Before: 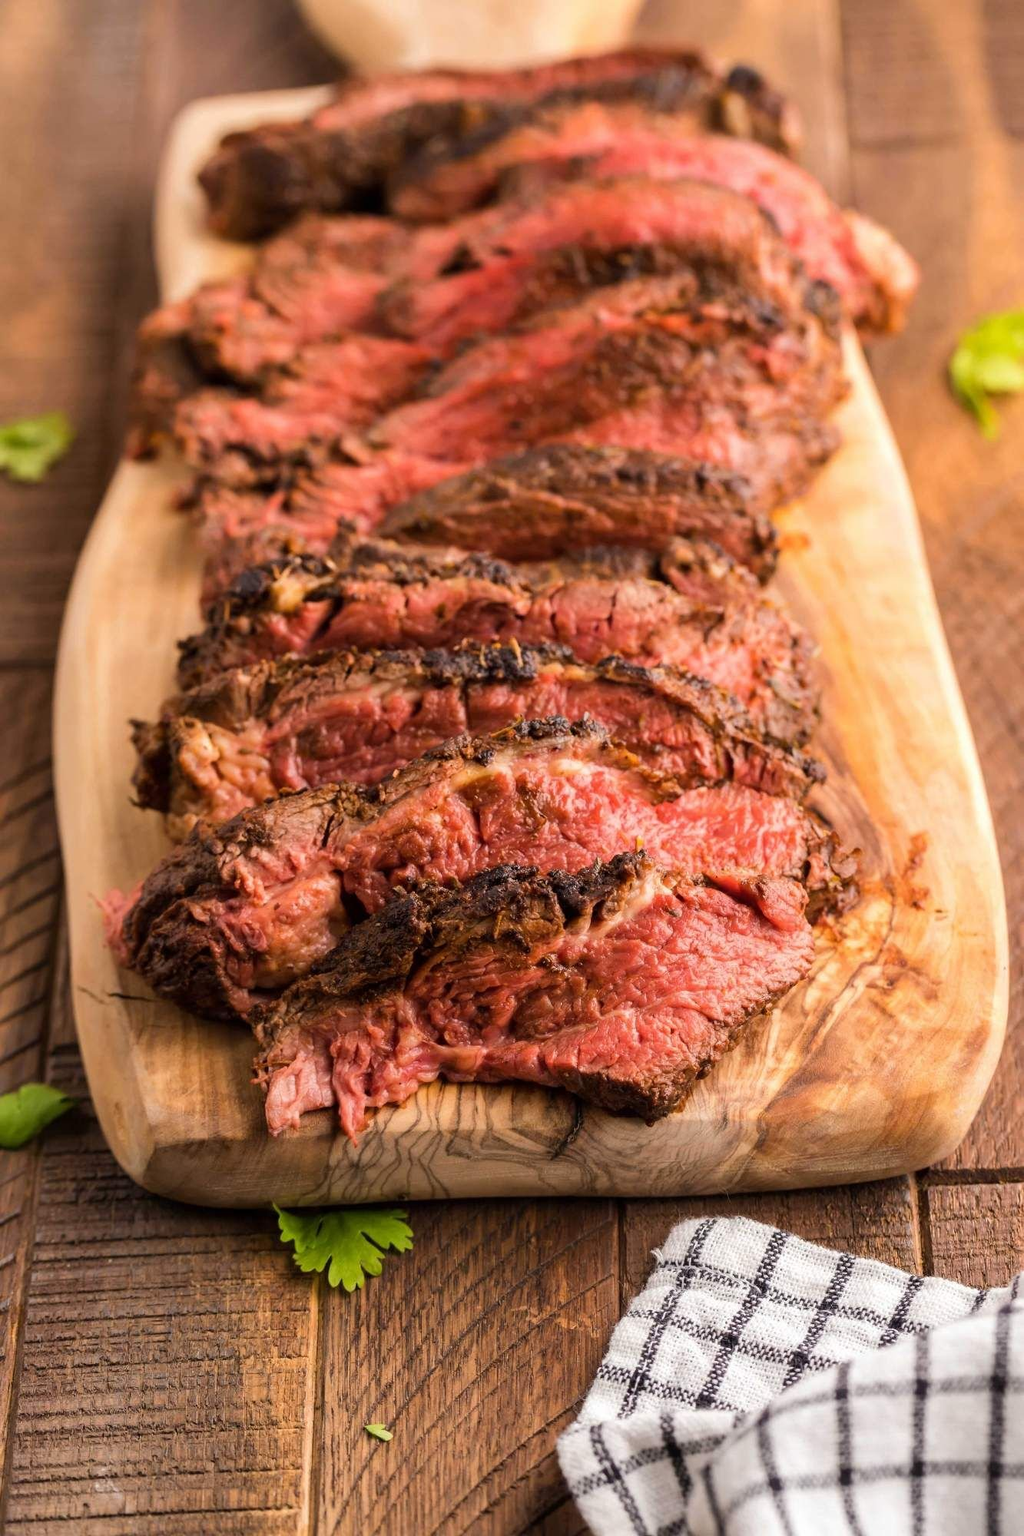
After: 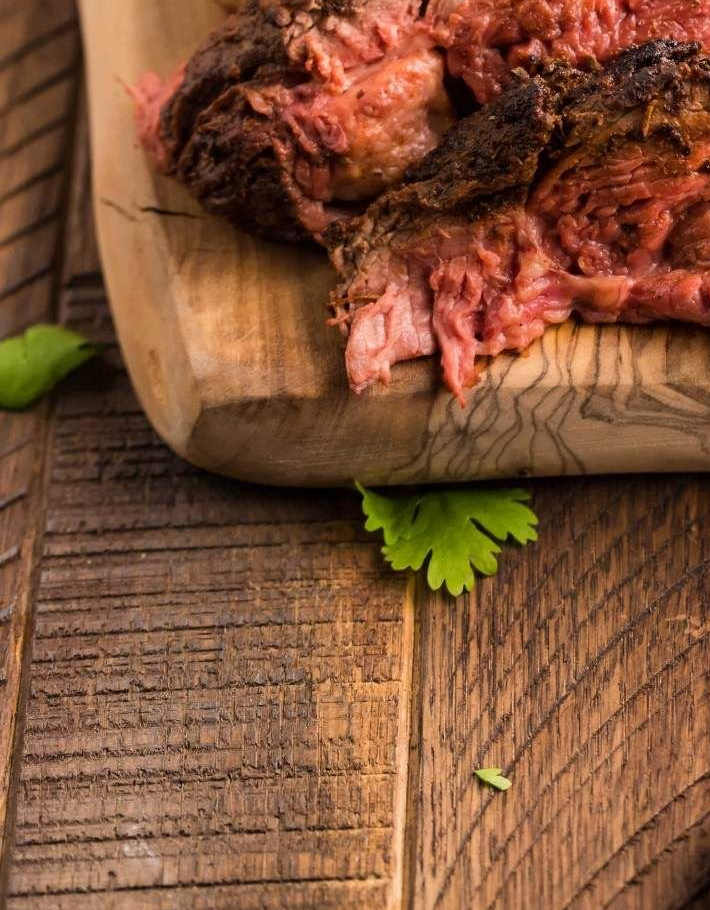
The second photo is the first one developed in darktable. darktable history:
crop and rotate: top 54.301%, right 46.669%, bottom 0.169%
